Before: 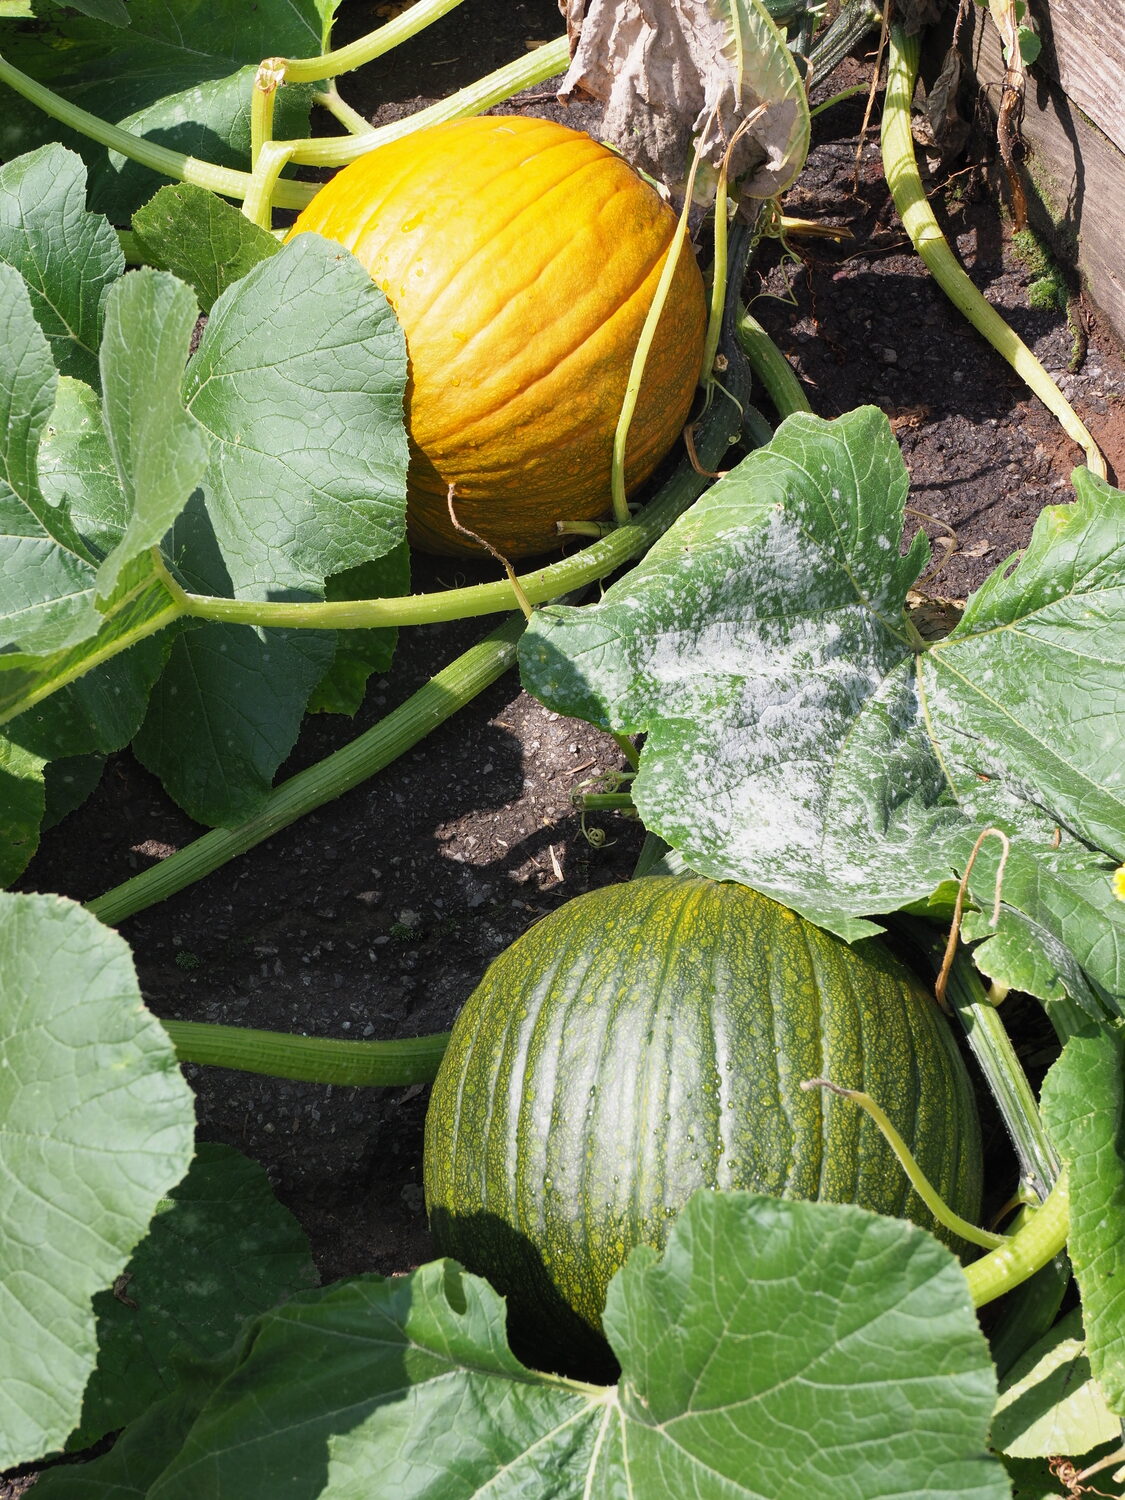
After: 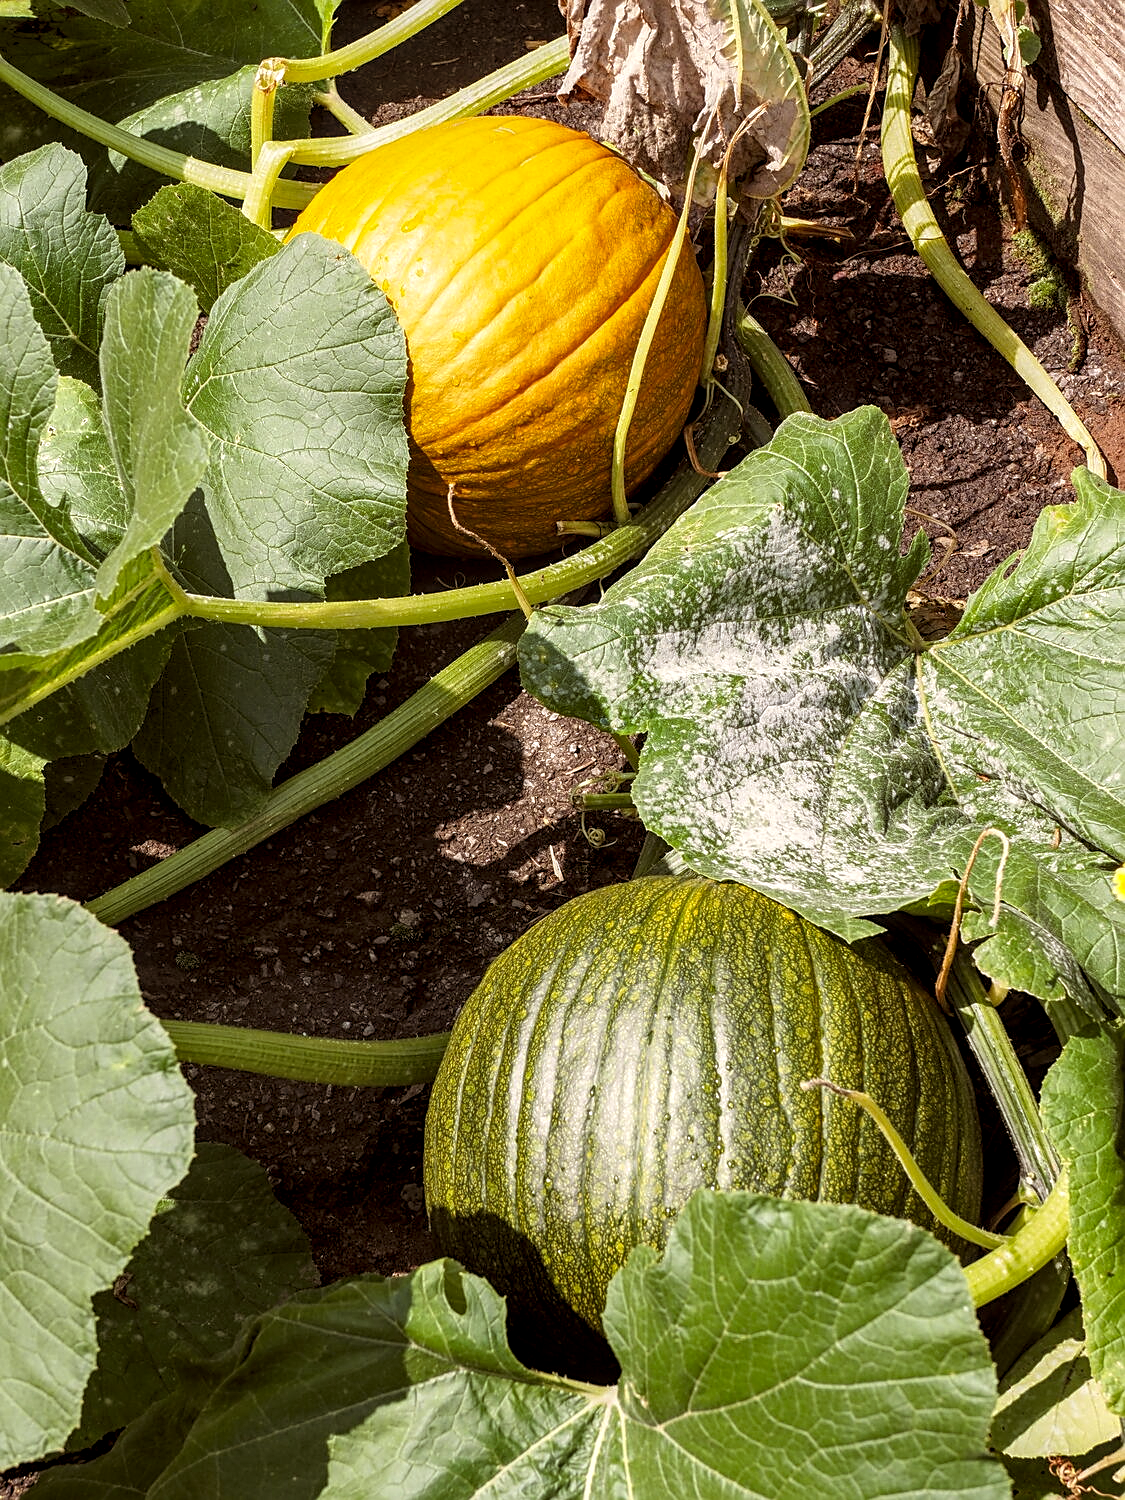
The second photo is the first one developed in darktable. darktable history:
color balance rgb: shadows lift › chroma 4.41%, shadows lift › hue 27°, power › chroma 2.5%, power › hue 70°, highlights gain › chroma 1%, highlights gain › hue 27°, saturation formula JzAzBz (2021)
sharpen: on, module defaults
local contrast: highlights 25%, detail 150%
